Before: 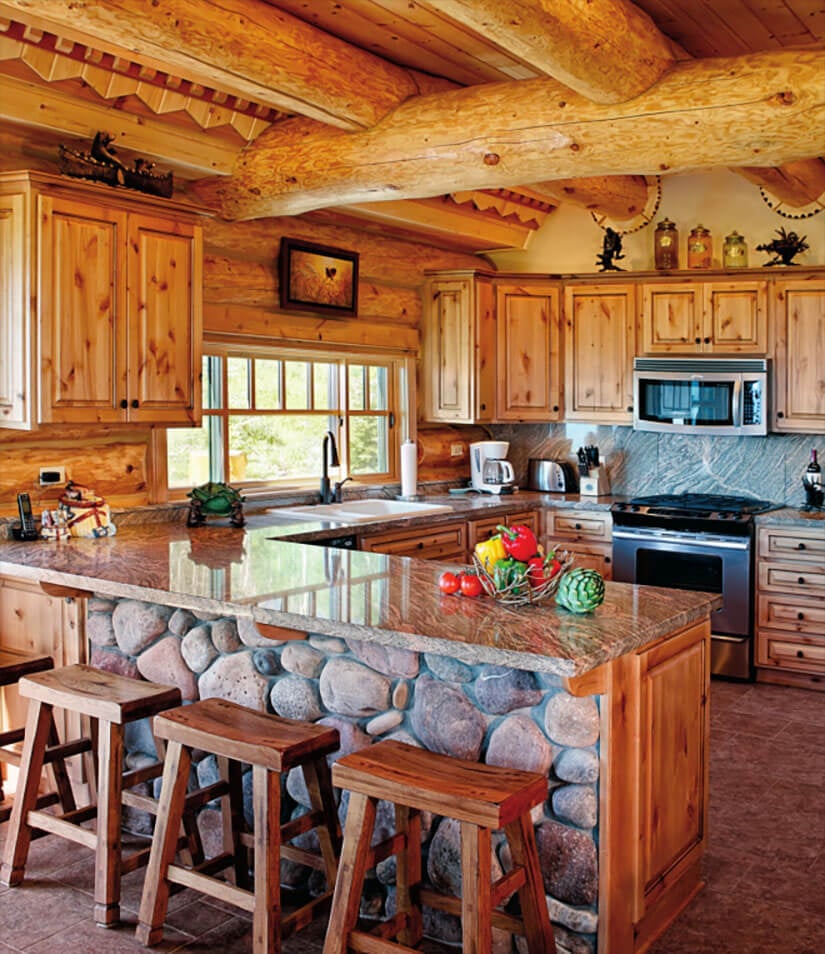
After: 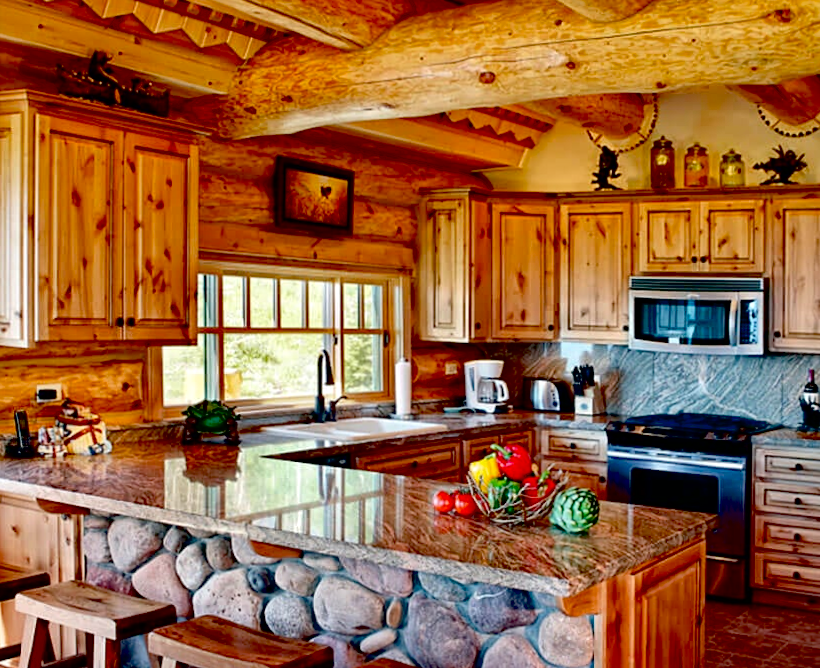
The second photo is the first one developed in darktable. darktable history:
exposure: black level correction 0.047, exposure 0.013 EV, compensate highlight preservation false
local contrast: mode bilateral grid, contrast 30, coarseness 25, midtone range 0.2
rotate and perspective: rotation 0.192°, lens shift (horizontal) -0.015, crop left 0.005, crop right 0.996, crop top 0.006, crop bottom 0.99
crop and rotate: top 8.293%, bottom 20.996%
